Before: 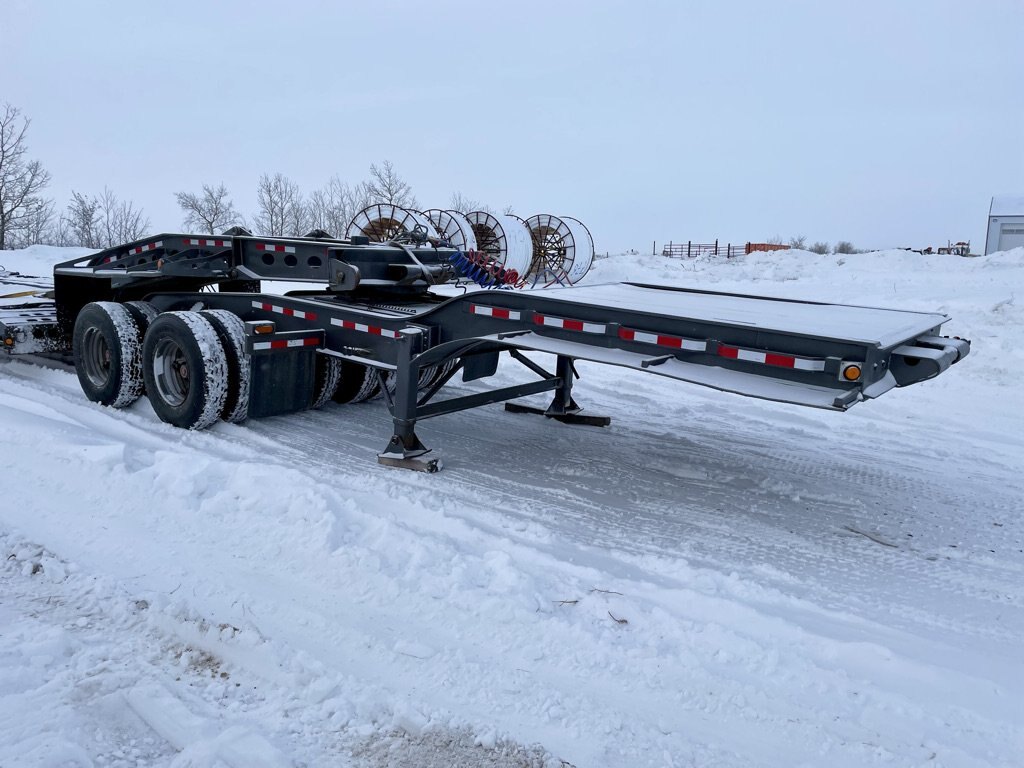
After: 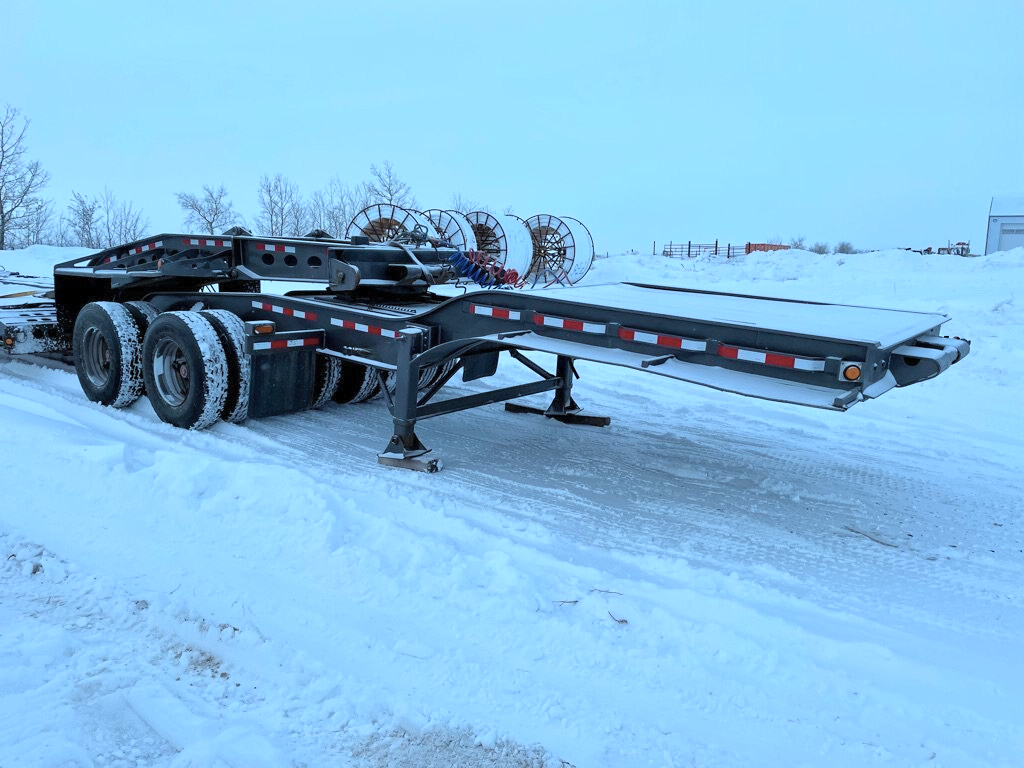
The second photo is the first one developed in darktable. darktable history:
contrast brightness saturation: brightness 0.13
color correction: highlights a* -9.73, highlights b* -21.22
